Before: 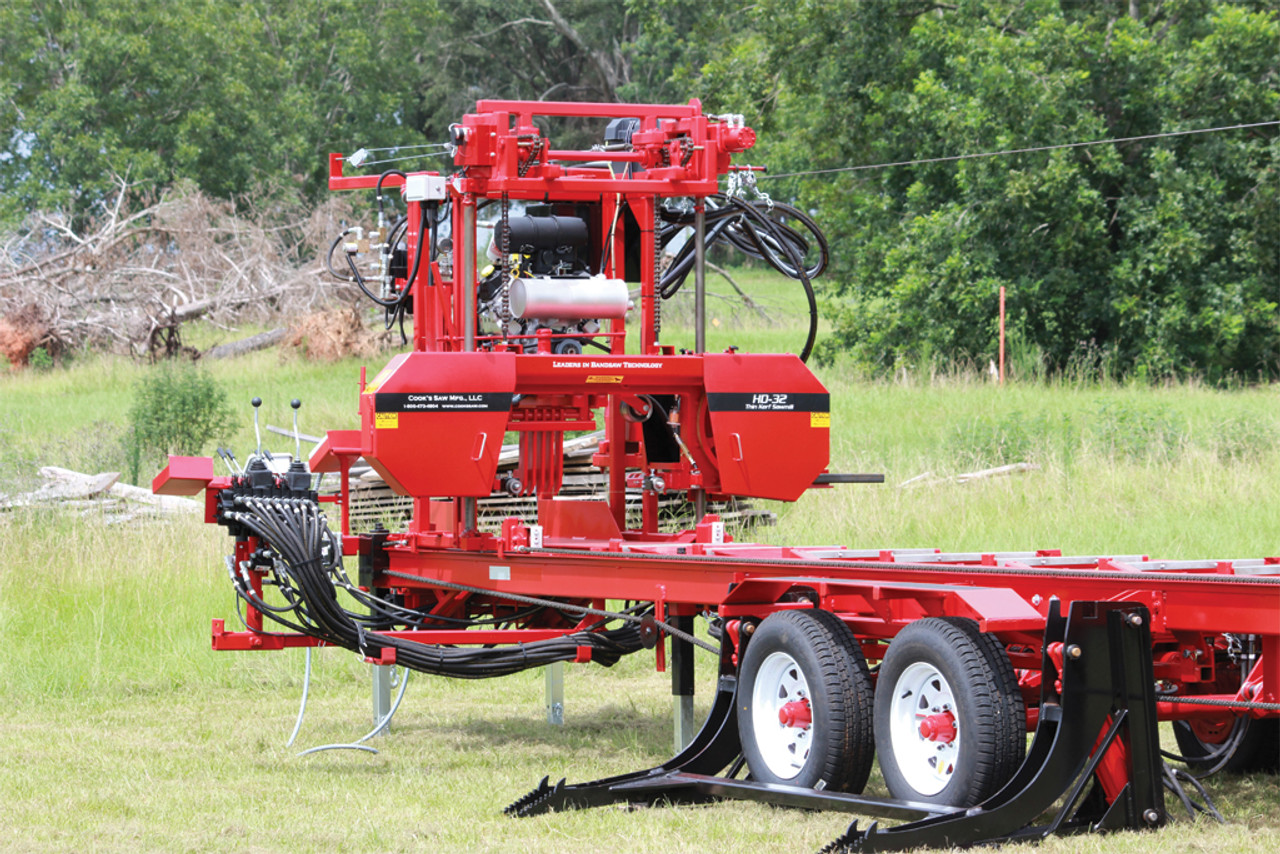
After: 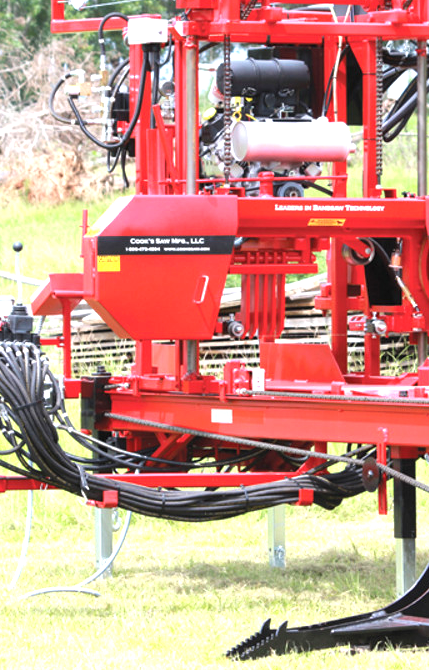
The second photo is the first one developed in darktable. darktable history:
exposure: black level correction -0.001, exposure 0.9 EV, compensate exposure bias true, compensate highlight preservation false
crop and rotate: left 21.77%, top 18.528%, right 44.676%, bottom 2.997%
